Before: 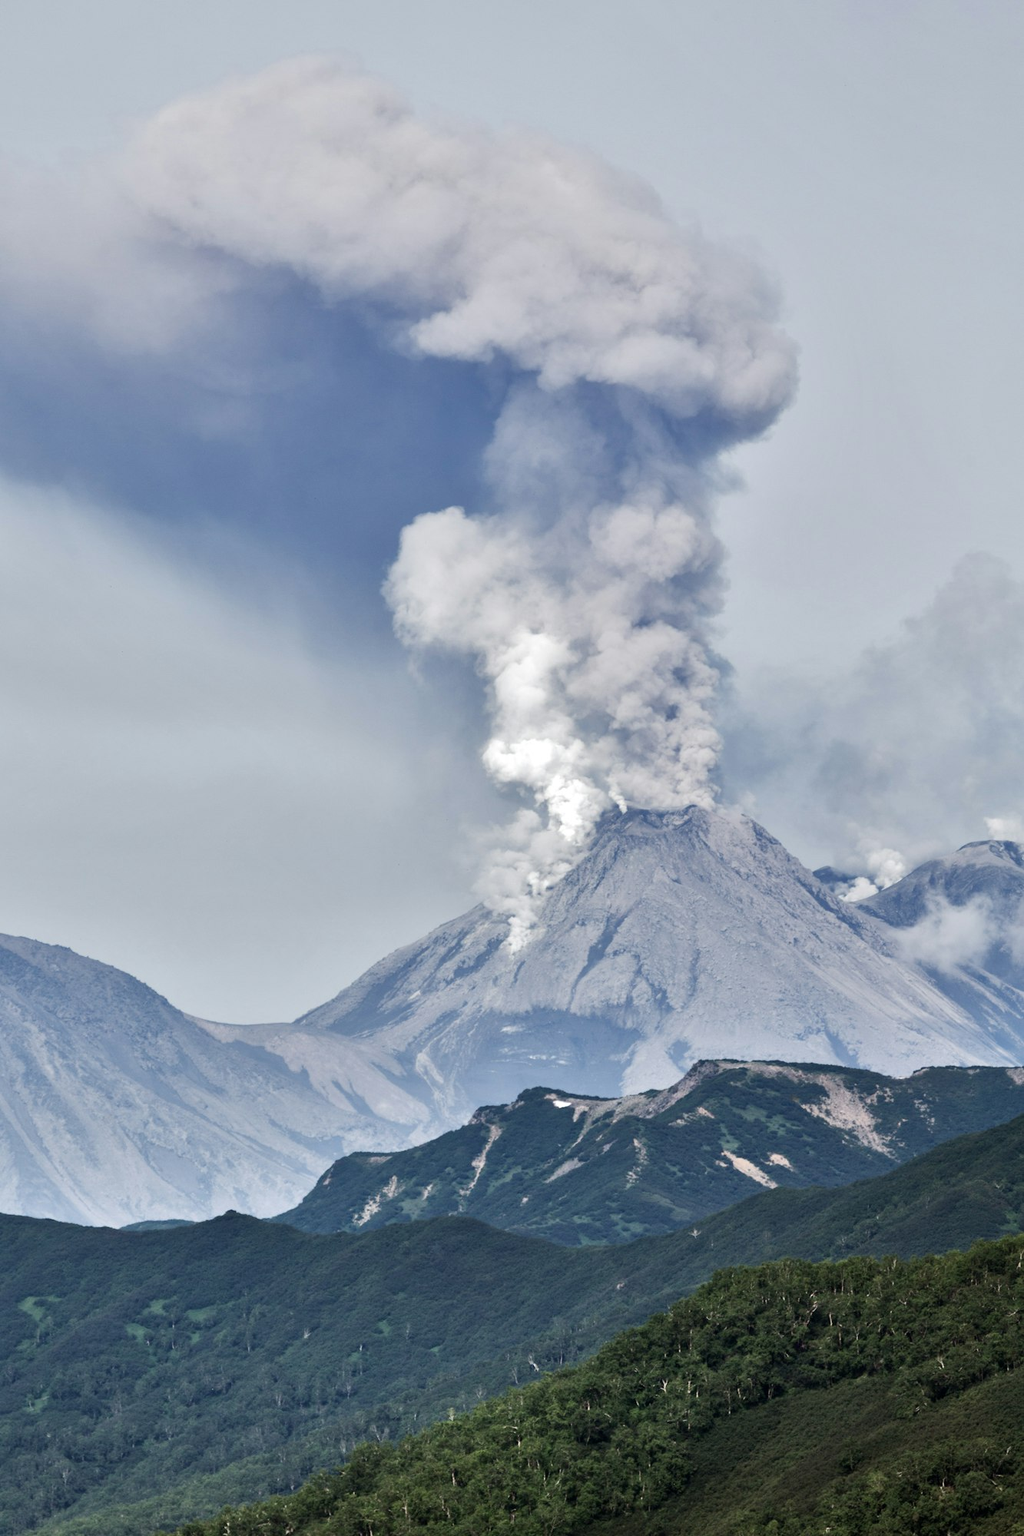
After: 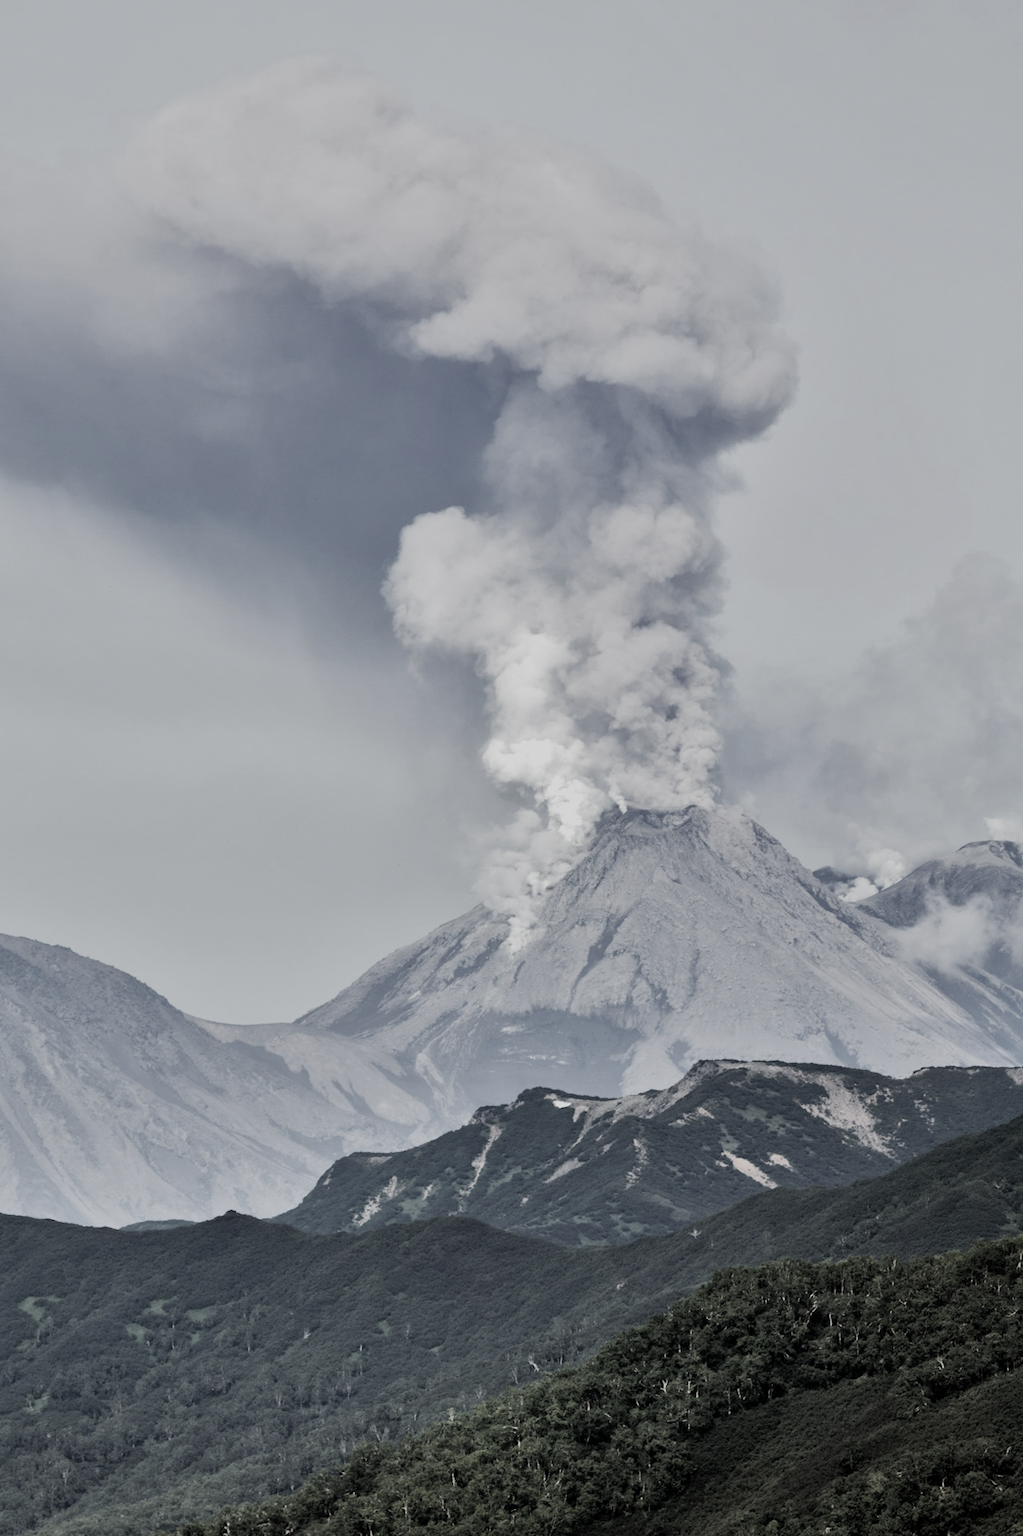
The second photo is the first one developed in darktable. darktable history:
filmic rgb: black relative exposure -7.65 EV, white relative exposure 4.56 EV, hardness 3.61, color science v6 (2022)
color zones: curves: ch1 [(0, 0.292) (0.001, 0.292) (0.2, 0.264) (0.4, 0.248) (0.6, 0.248) (0.8, 0.264) (0.999, 0.292) (1, 0.292)], mix 23.65%
